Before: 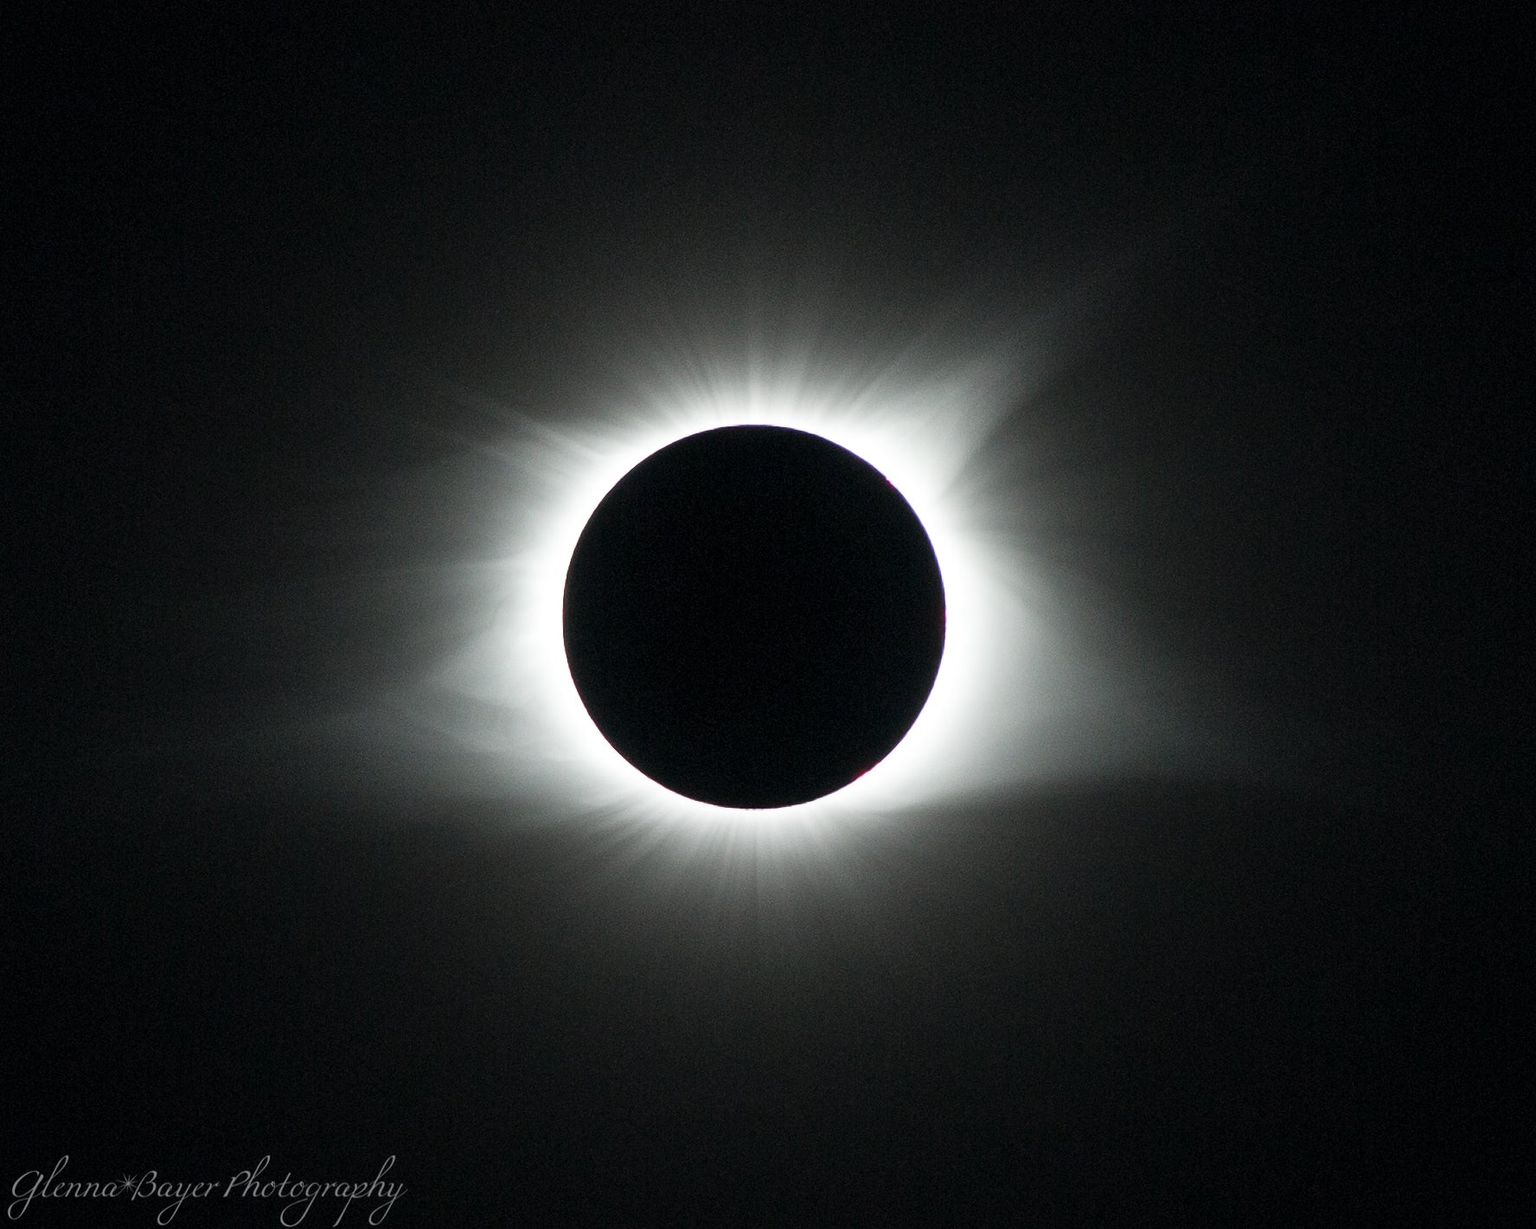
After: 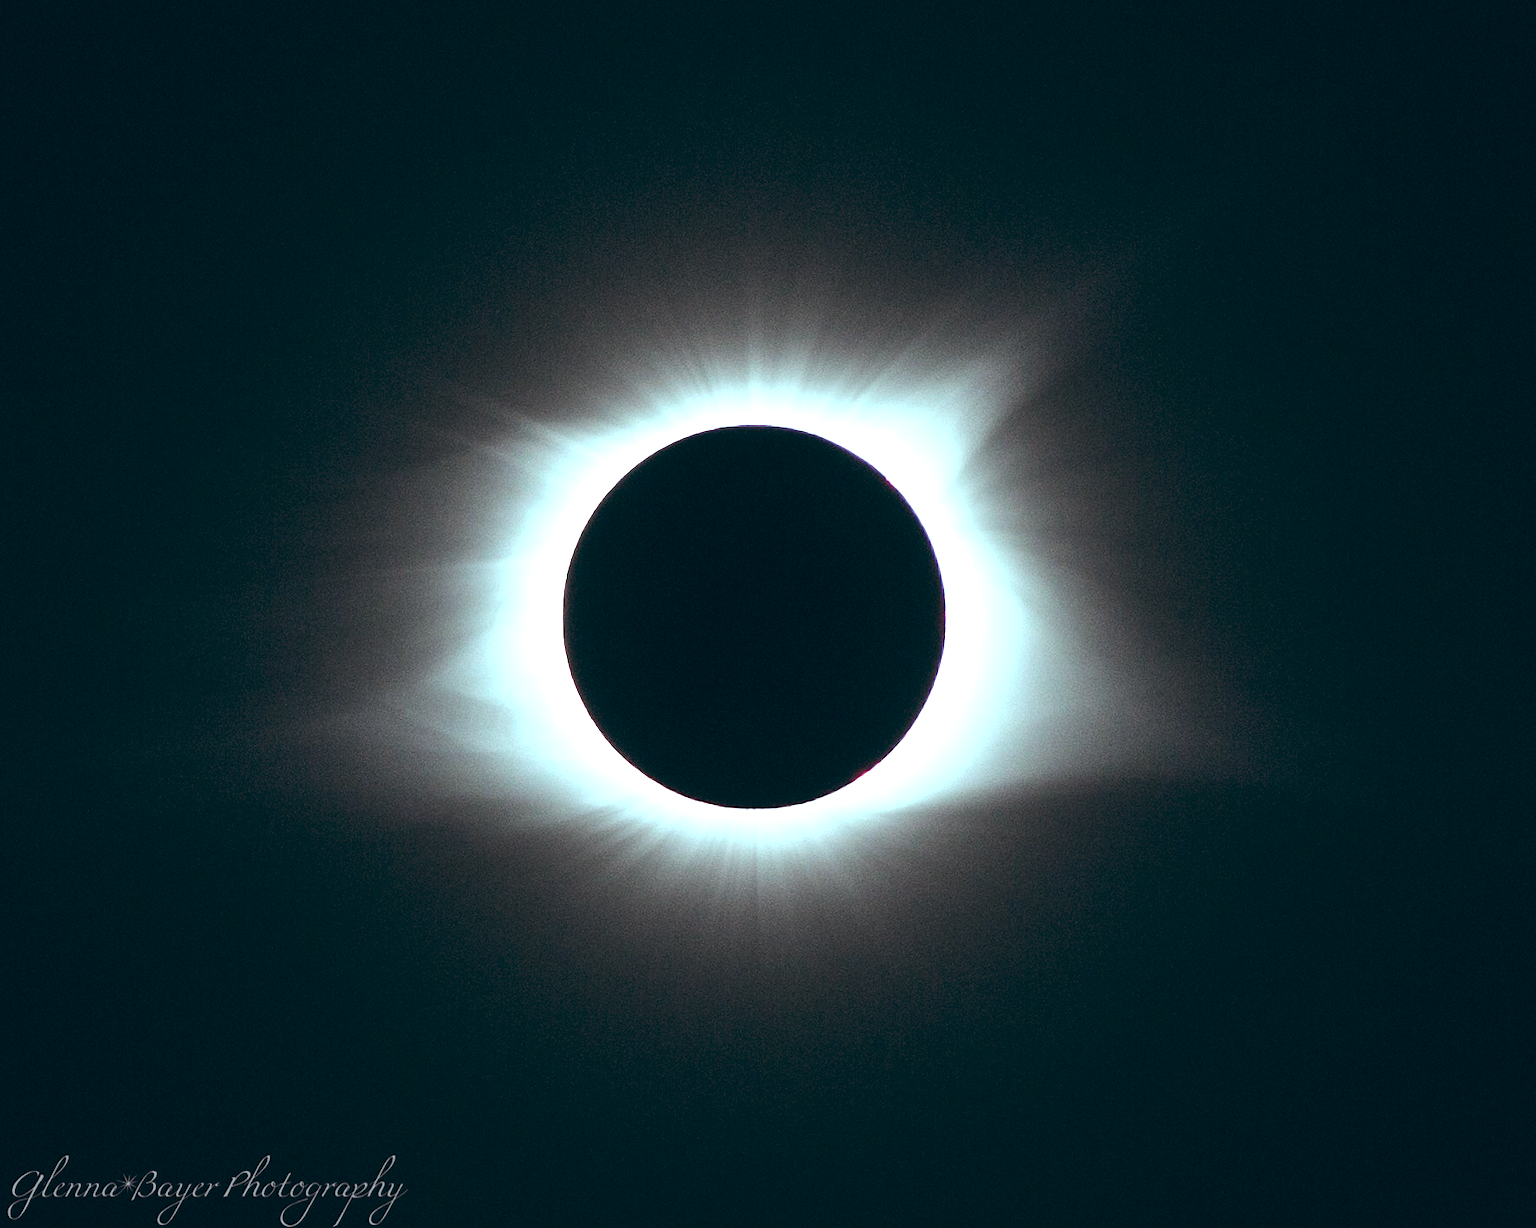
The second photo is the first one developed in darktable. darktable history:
color balance: lift [1.003, 0.993, 1.001, 1.007], gamma [1.018, 1.072, 0.959, 0.928], gain [0.974, 0.873, 1.031, 1.127]
exposure: exposure 0.559 EV, compensate highlight preservation false
tone equalizer: -8 EV -0.417 EV, -7 EV -0.389 EV, -6 EV -0.333 EV, -5 EV -0.222 EV, -3 EV 0.222 EV, -2 EV 0.333 EV, -1 EV 0.389 EV, +0 EV 0.417 EV, edges refinement/feathering 500, mask exposure compensation -1.57 EV, preserve details no
